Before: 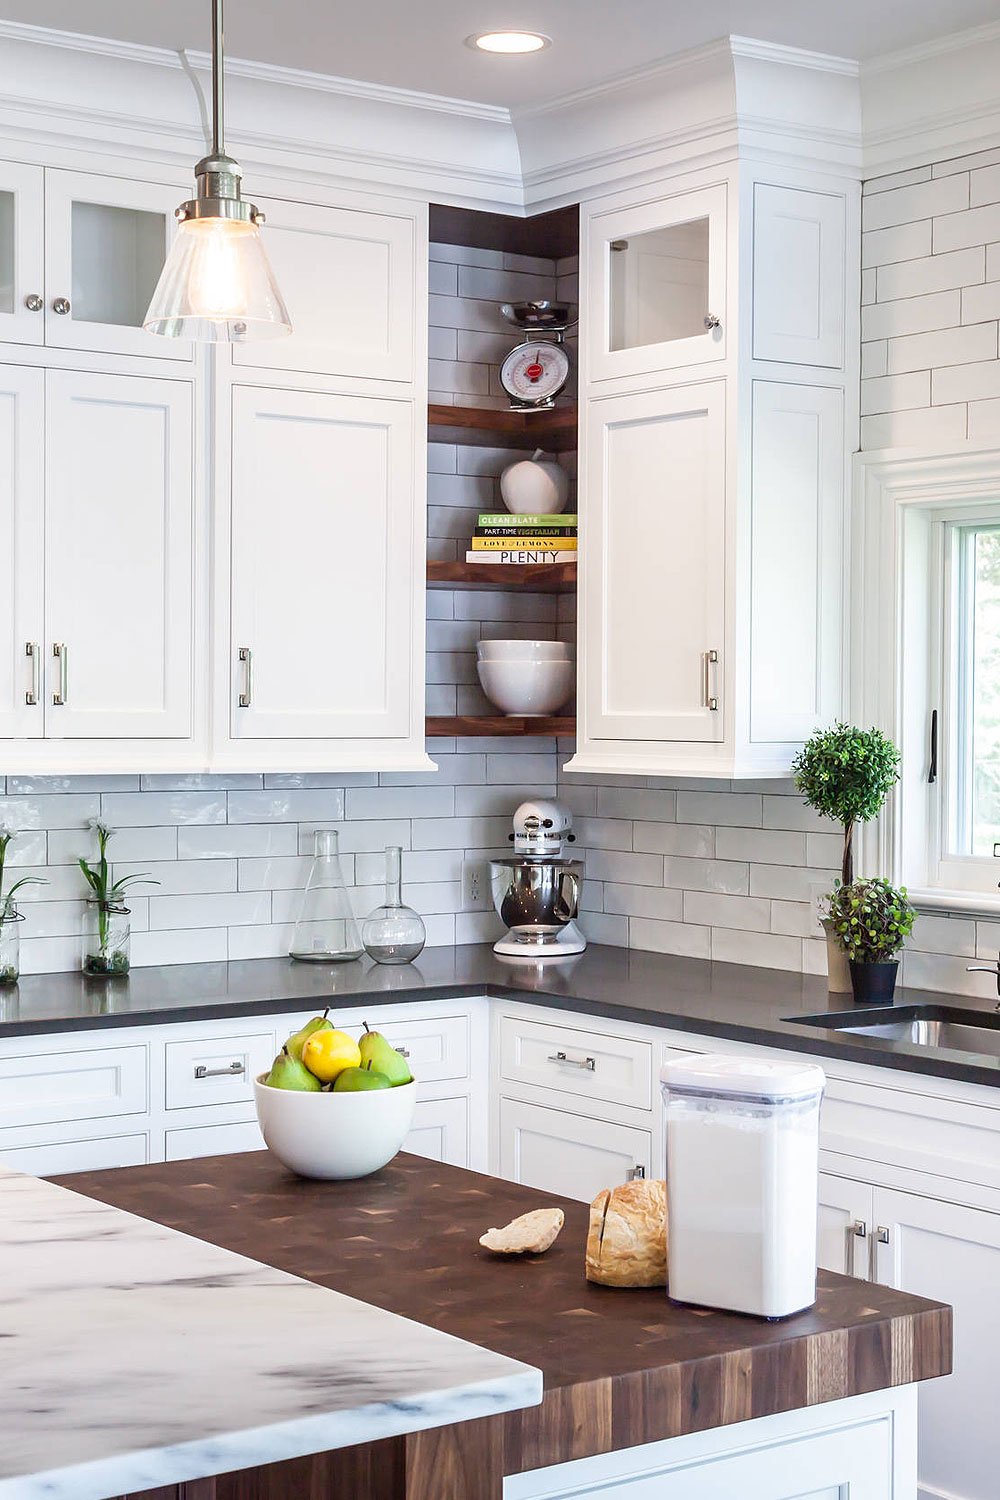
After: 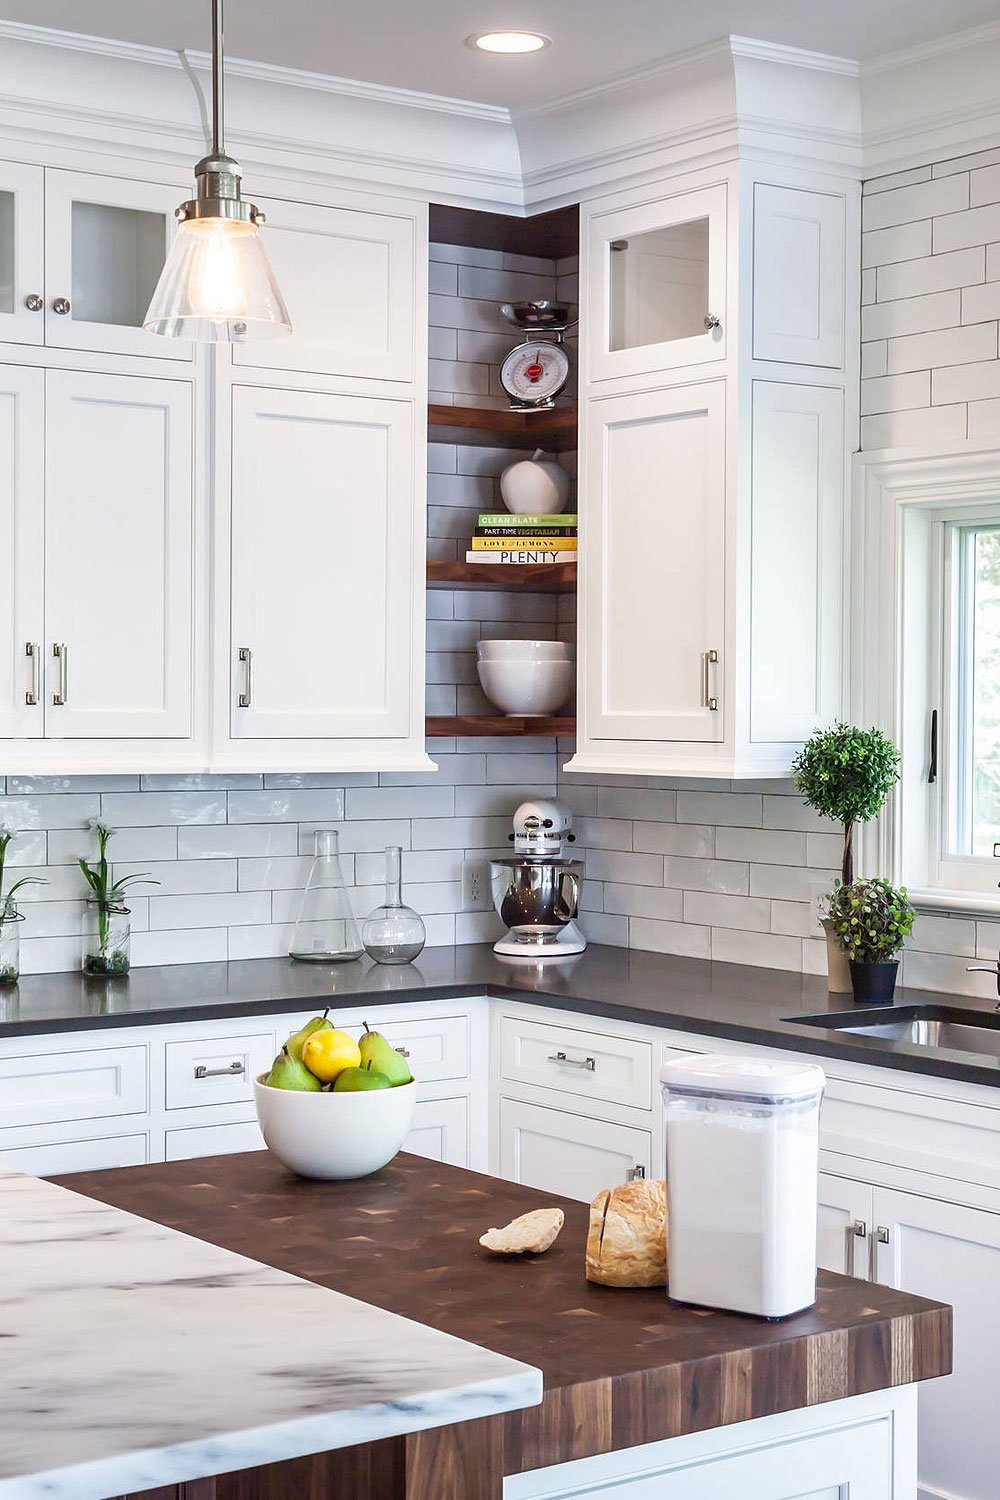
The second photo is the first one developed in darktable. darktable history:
shadows and highlights: shadows 36.67, highlights -27.73, soften with gaussian
